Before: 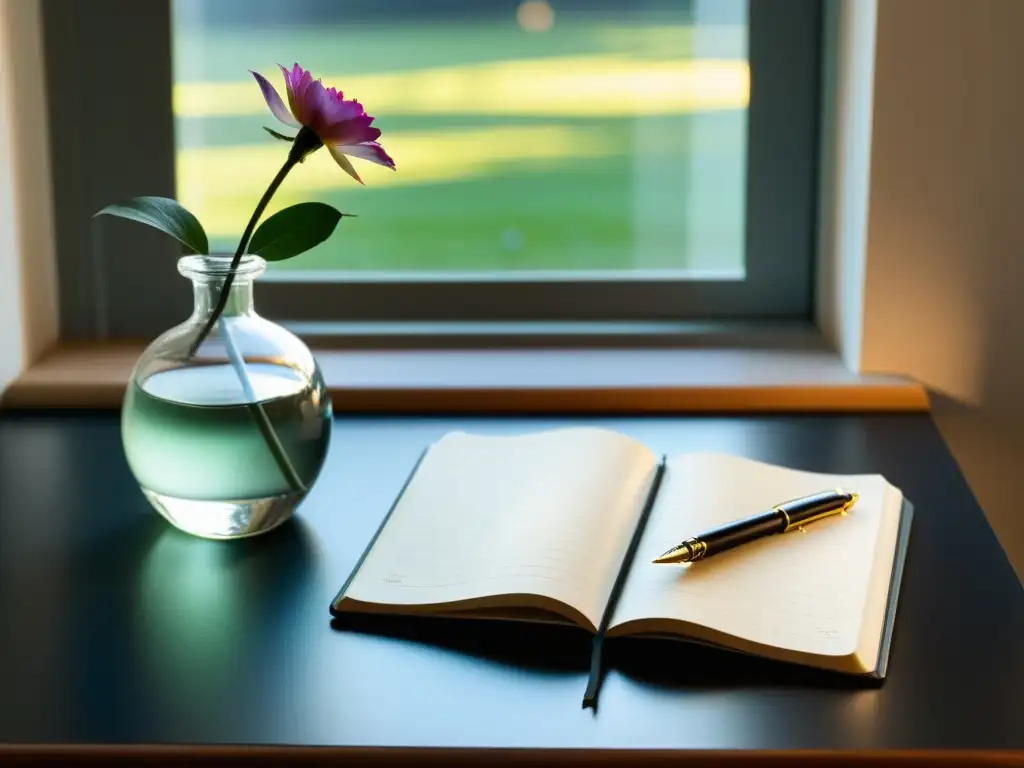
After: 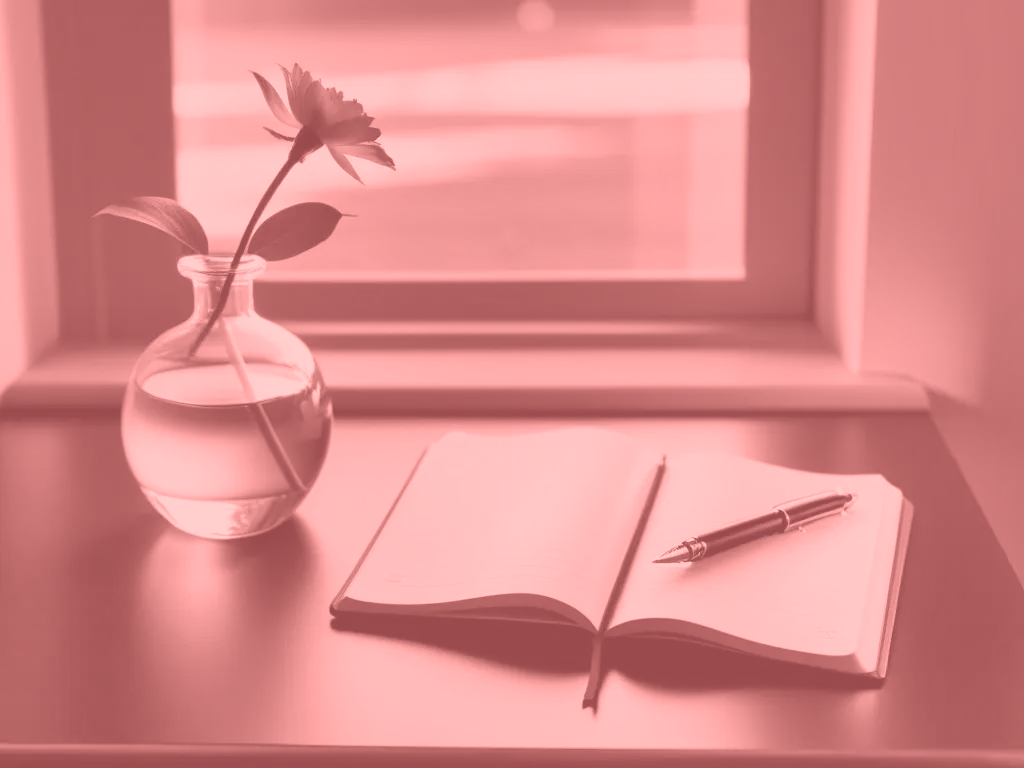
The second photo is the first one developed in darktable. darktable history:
shadows and highlights: soften with gaussian
colorize: saturation 51%, source mix 50.67%, lightness 50.67%
